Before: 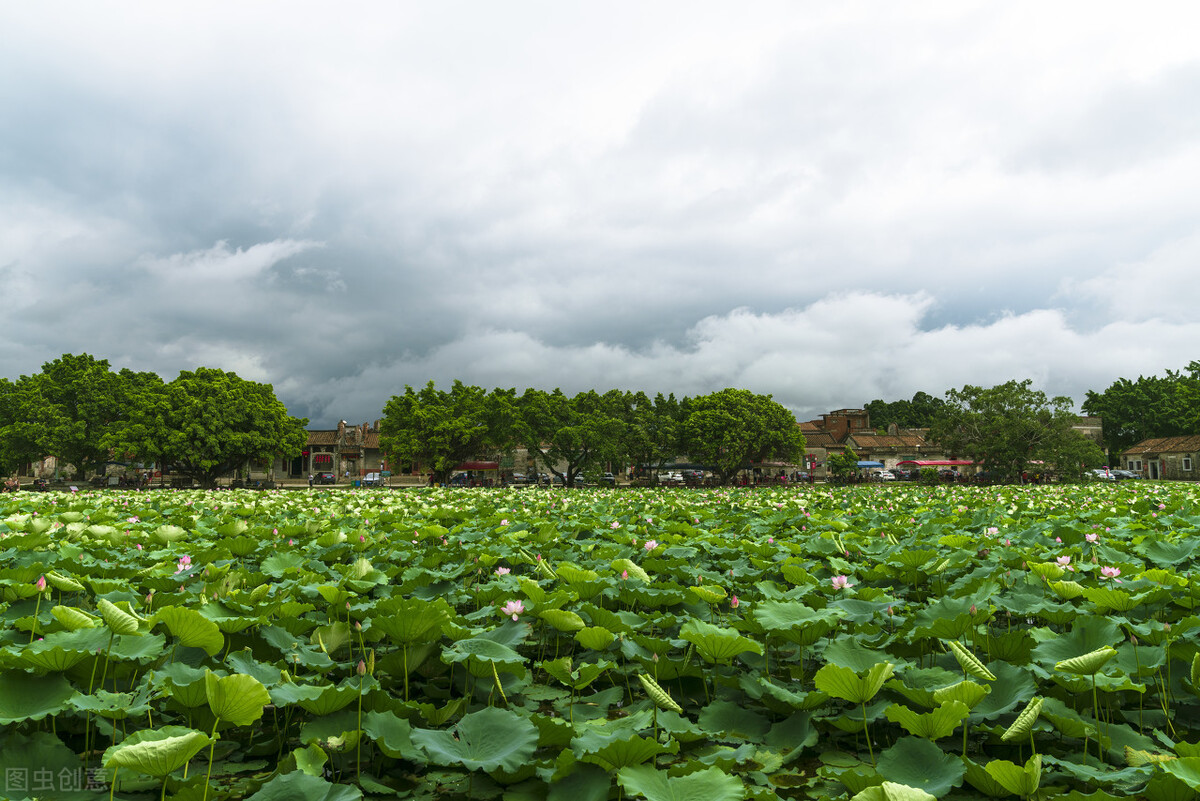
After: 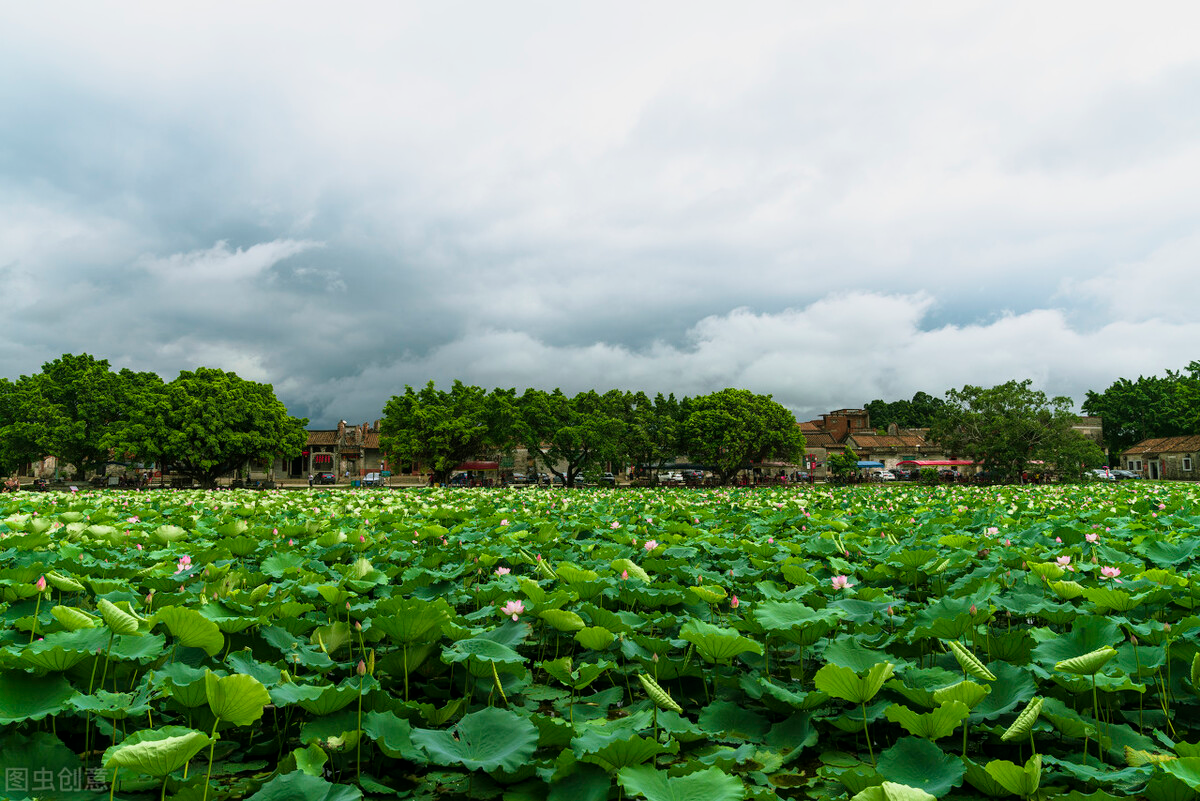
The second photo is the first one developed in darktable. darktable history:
filmic rgb: black relative exposure -9.5 EV, white relative exposure 3.03 EV, threshold 3.06 EV, hardness 6.16, color science v6 (2022), enable highlight reconstruction true
